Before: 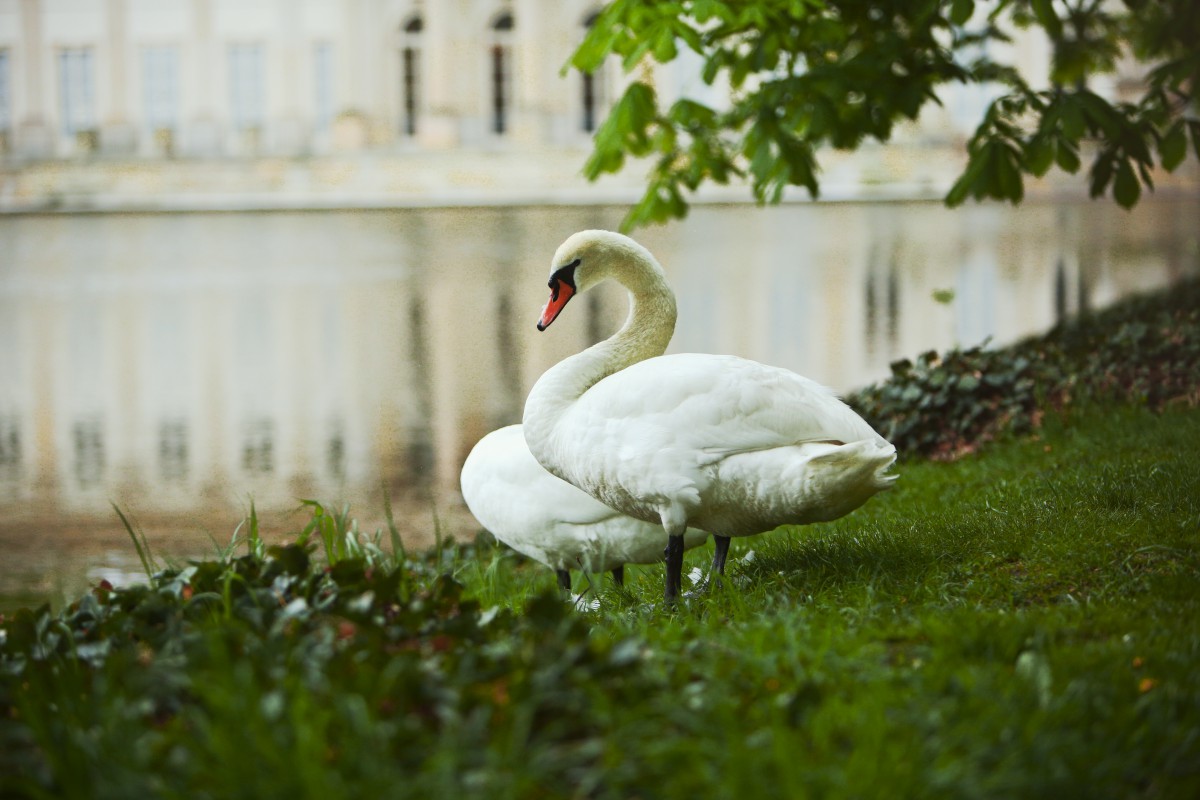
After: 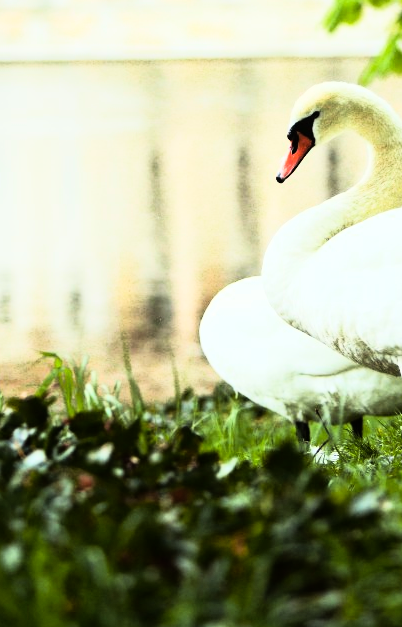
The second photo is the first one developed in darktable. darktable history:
exposure: black level correction 0.001, compensate highlight preservation false
rgb curve: curves: ch0 [(0, 0) (0.21, 0.15) (0.24, 0.21) (0.5, 0.75) (0.75, 0.96) (0.89, 0.99) (1, 1)]; ch1 [(0, 0.02) (0.21, 0.13) (0.25, 0.2) (0.5, 0.67) (0.75, 0.9) (0.89, 0.97) (1, 1)]; ch2 [(0, 0.02) (0.21, 0.13) (0.25, 0.2) (0.5, 0.67) (0.75, 0.9) (0.89, 0.97) (1, 1)], compensate middle gray true
crop and rotate: left 21.77%, top 18.528%, right 44.676%, bottom 2.997%
